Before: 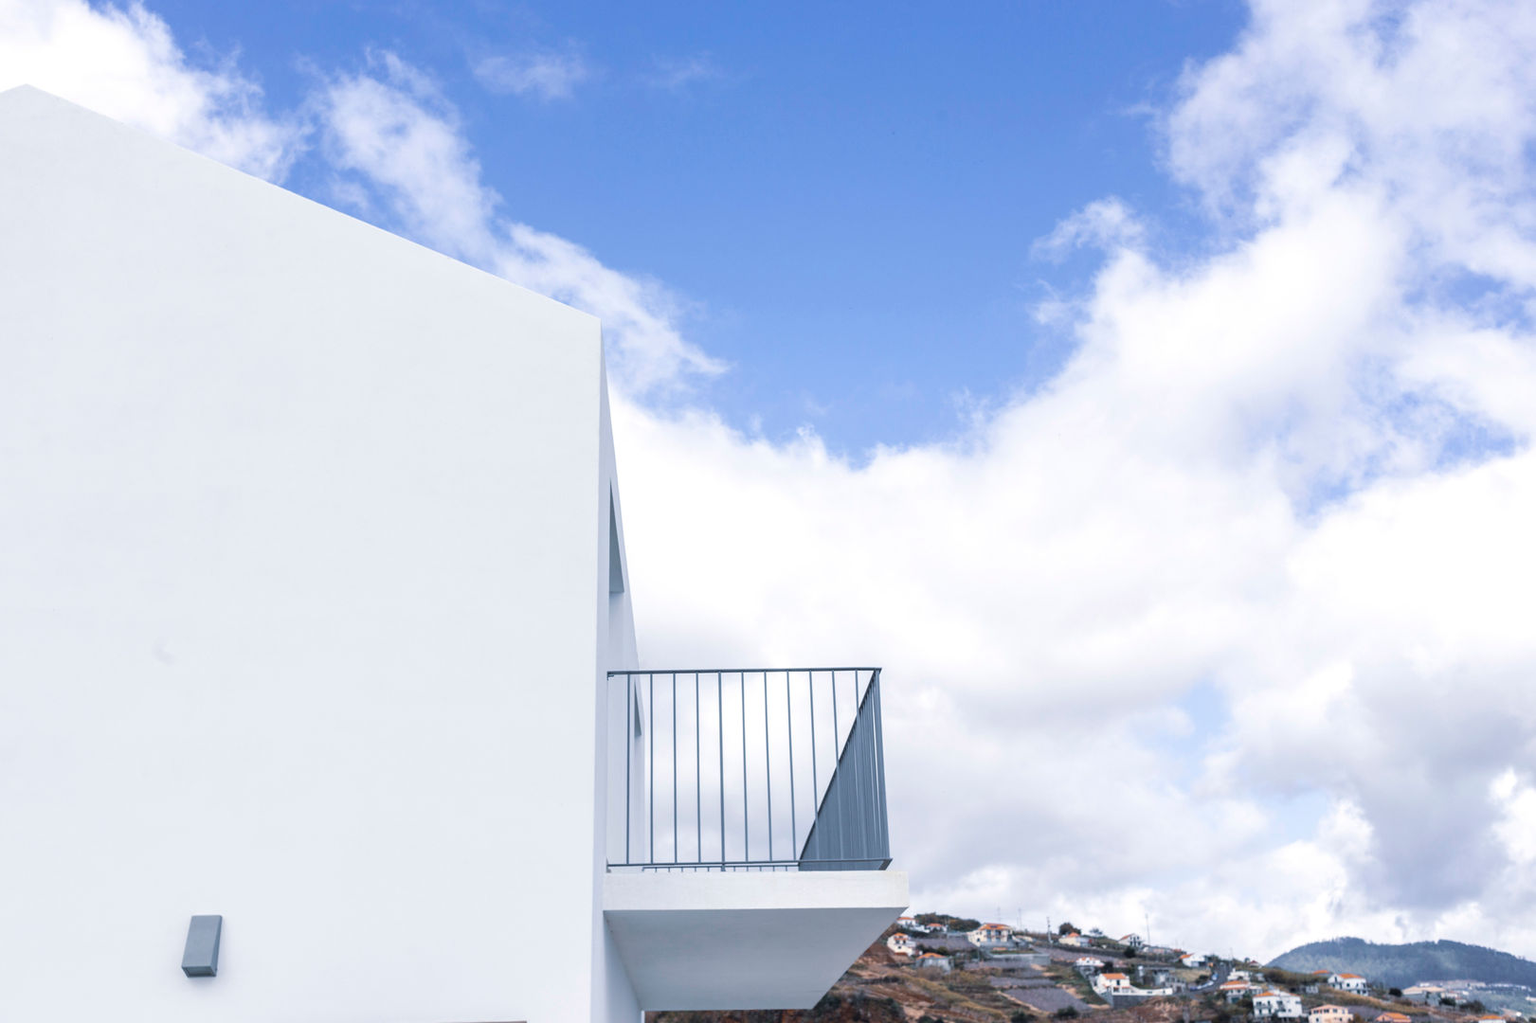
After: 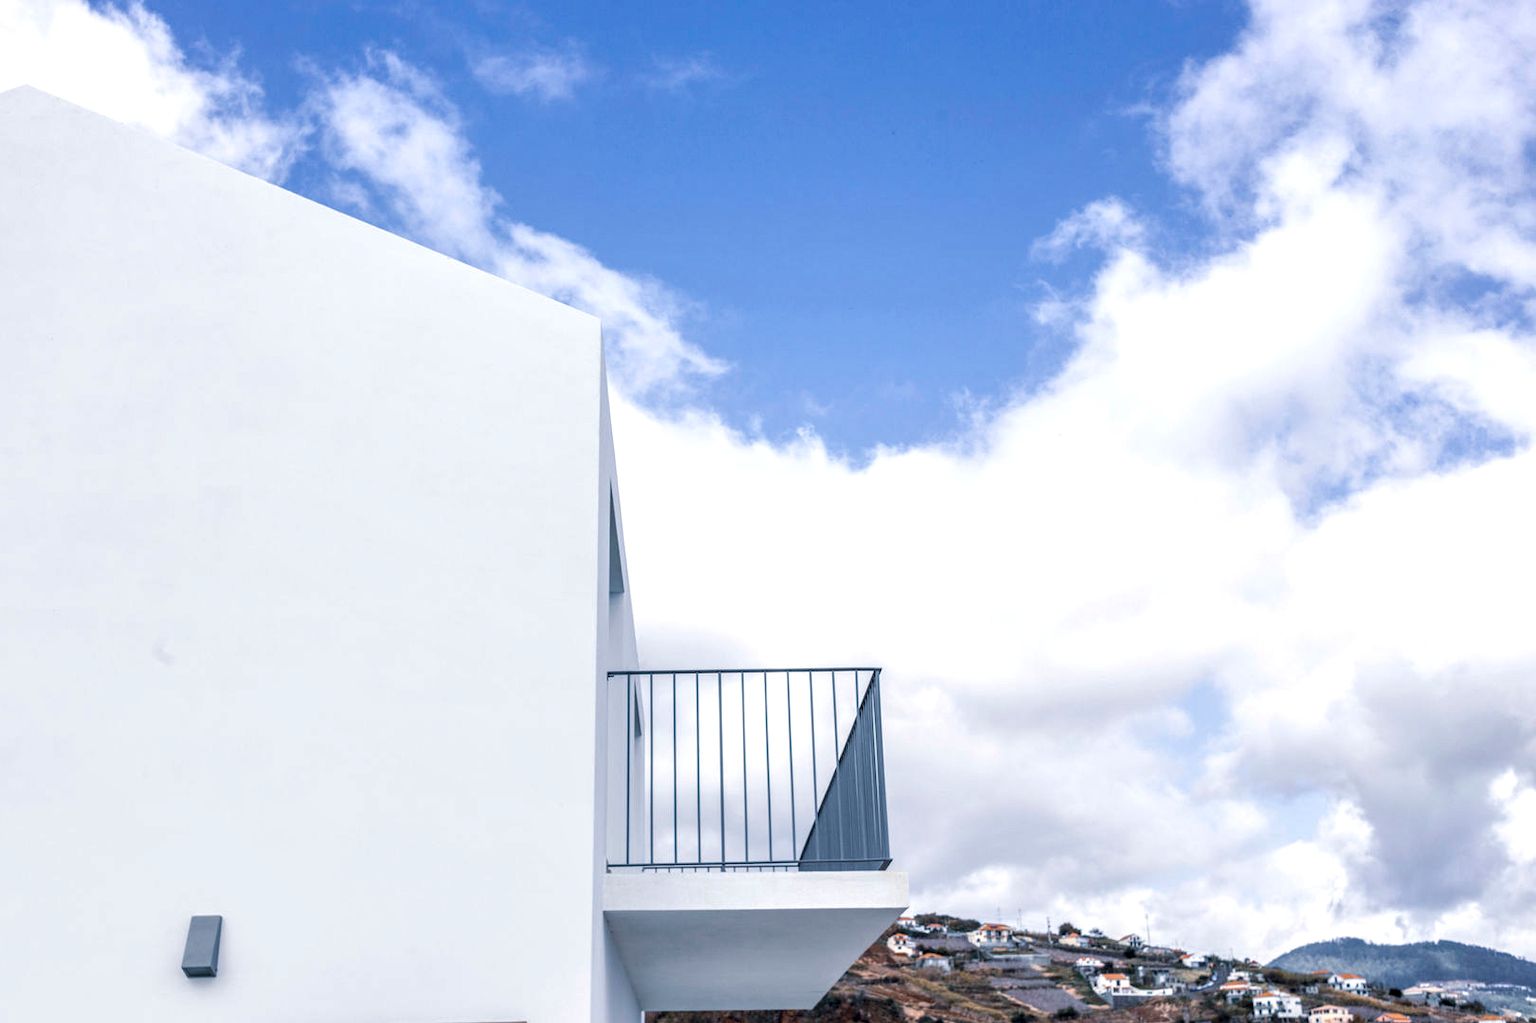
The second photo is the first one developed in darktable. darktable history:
local contrast: detail 150%
color balance rgb: perceptual saturation grading › global saturation 10%, global vibrance 10%
